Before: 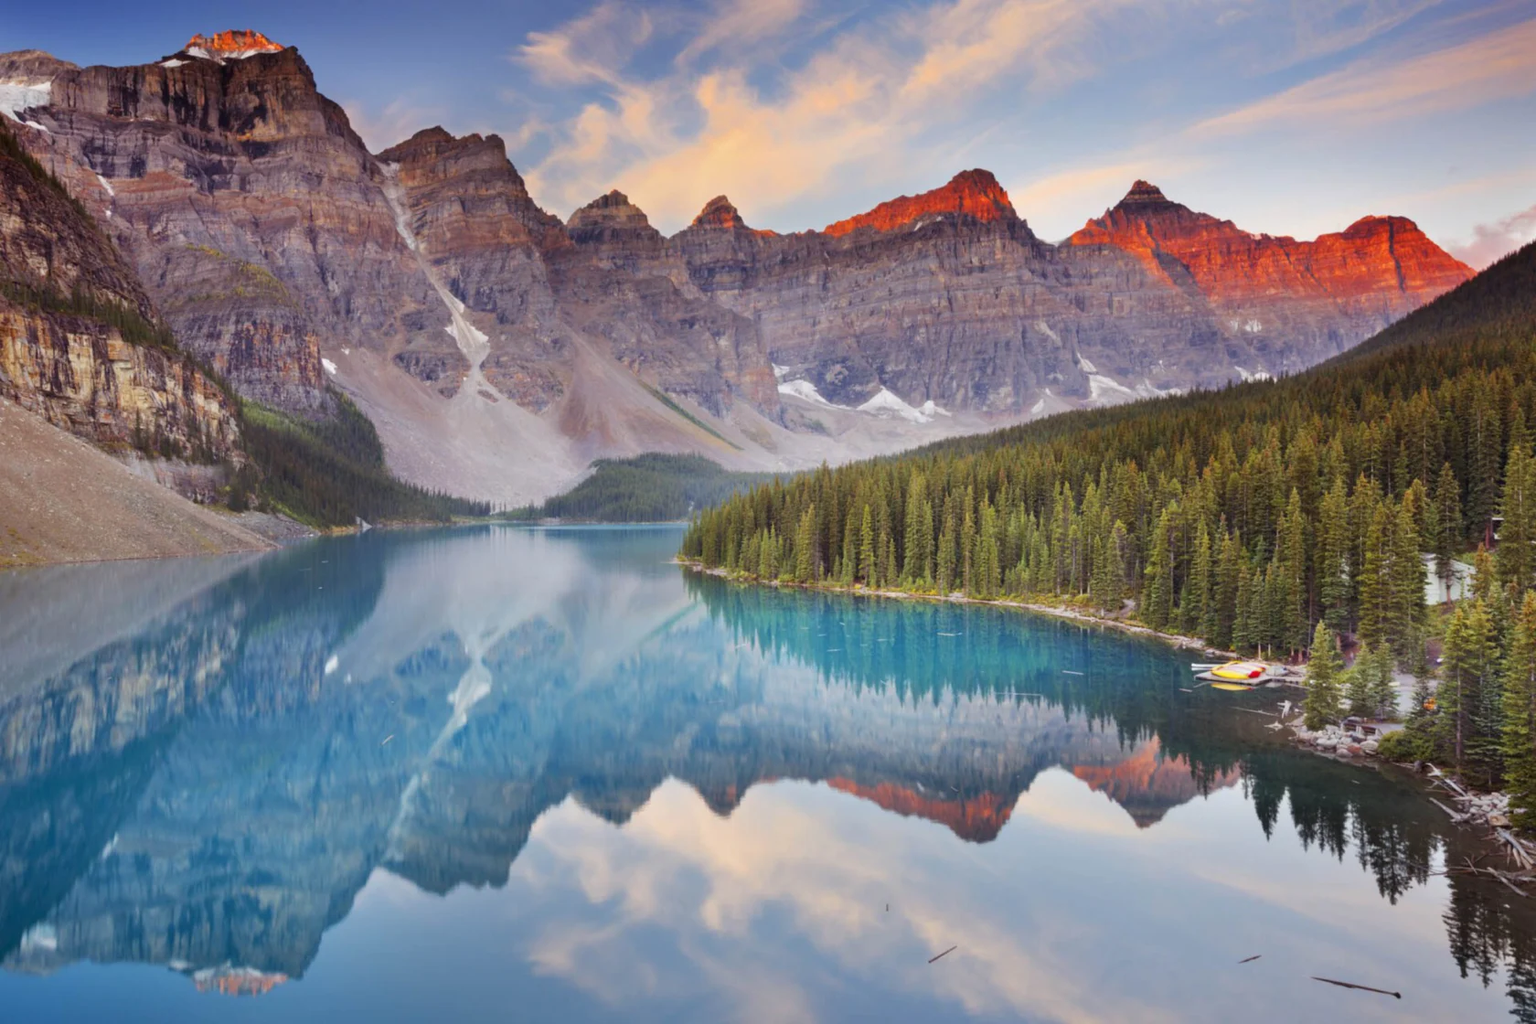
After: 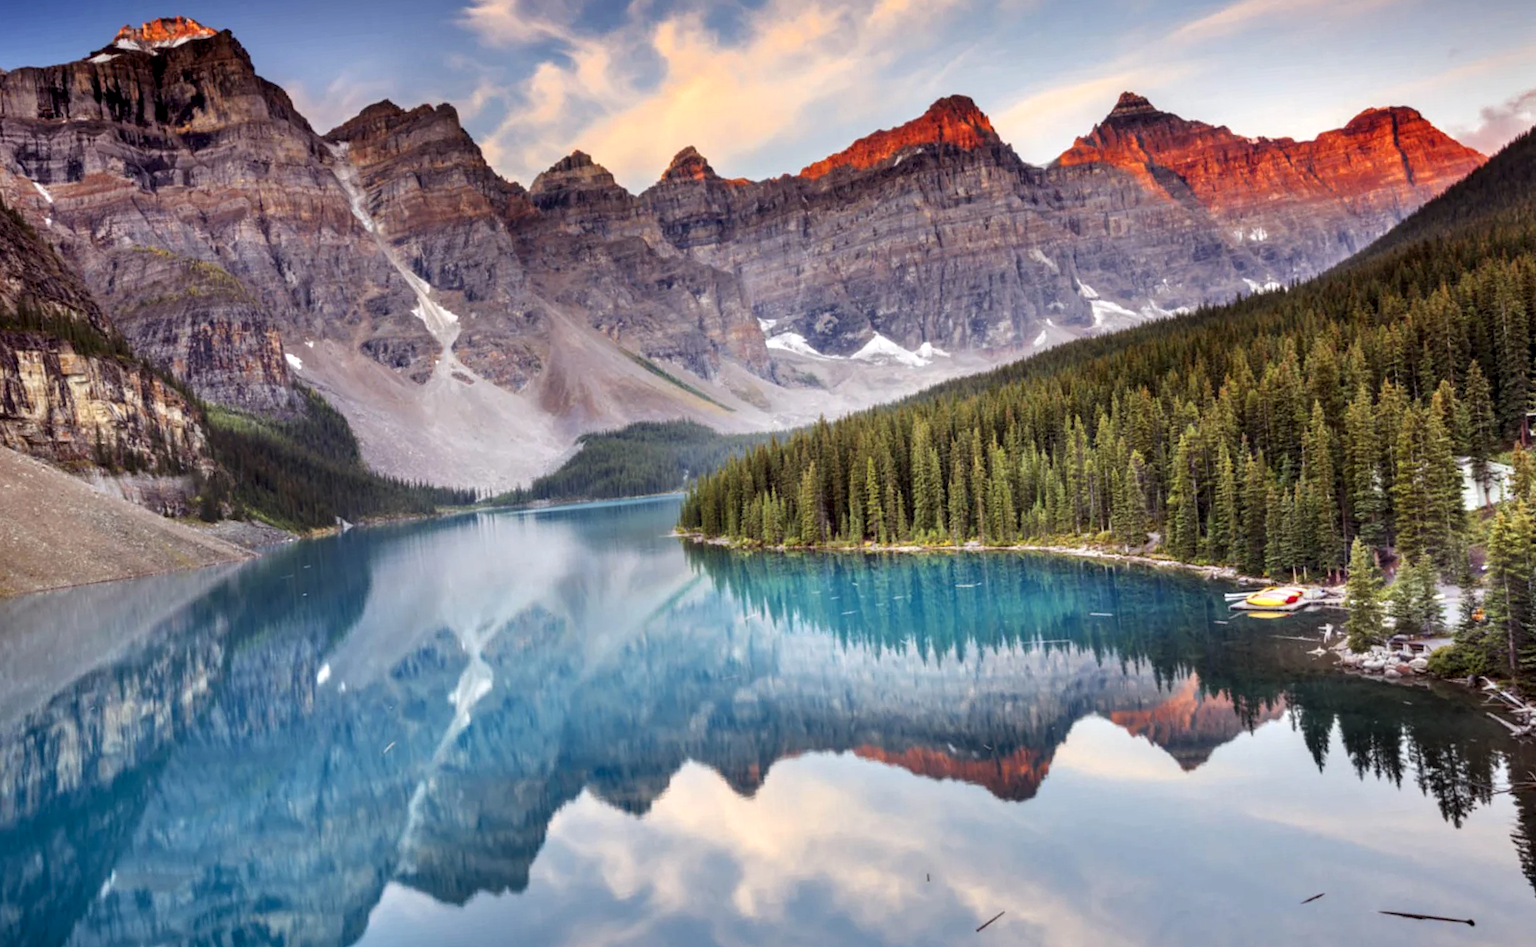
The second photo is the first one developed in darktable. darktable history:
local contrast: highlights 60%, shadows 60%, detail 160%
rotate and perspective: rotation -5°, crop left 0.05, crop right 0.952, crop top 0.11, crop bottom 0.89
